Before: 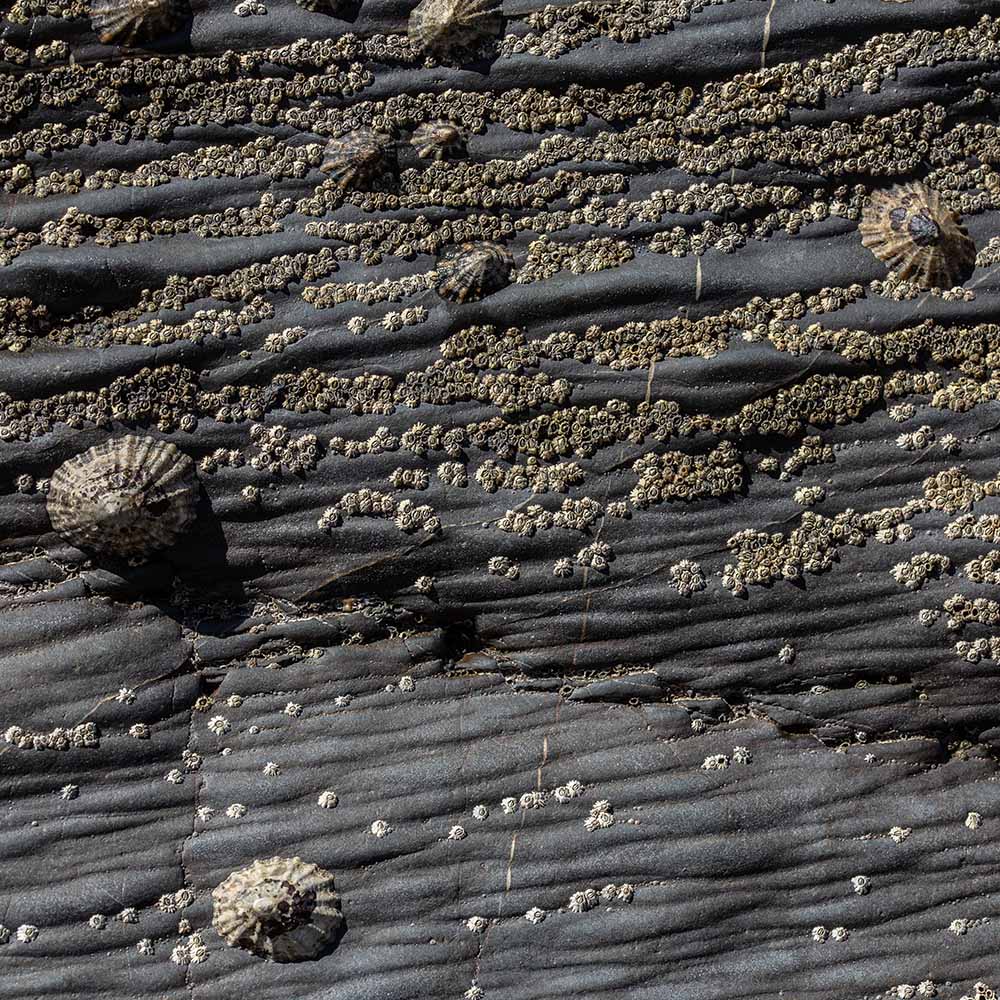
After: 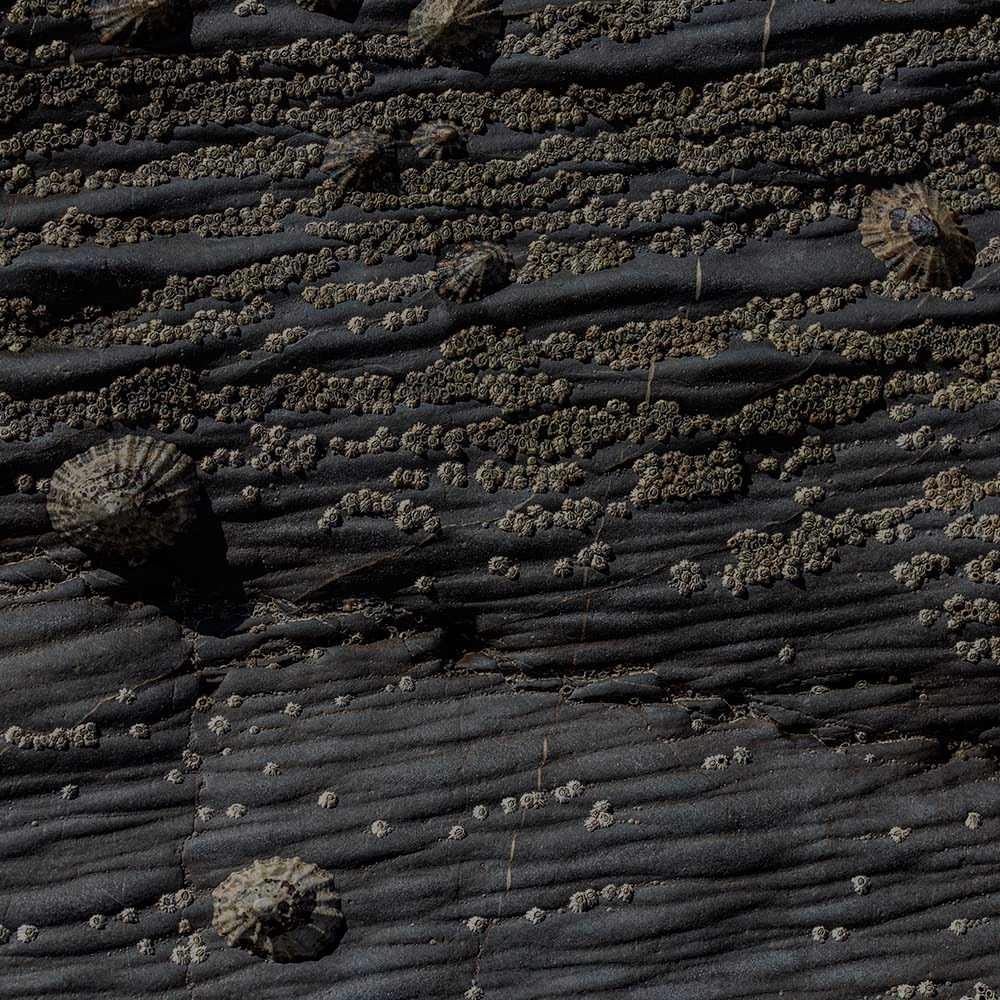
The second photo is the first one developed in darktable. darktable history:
haze removal: compatibility mode true, adaptive false
exposure: exposure -1.468 EV, compensate highlight preservation false
